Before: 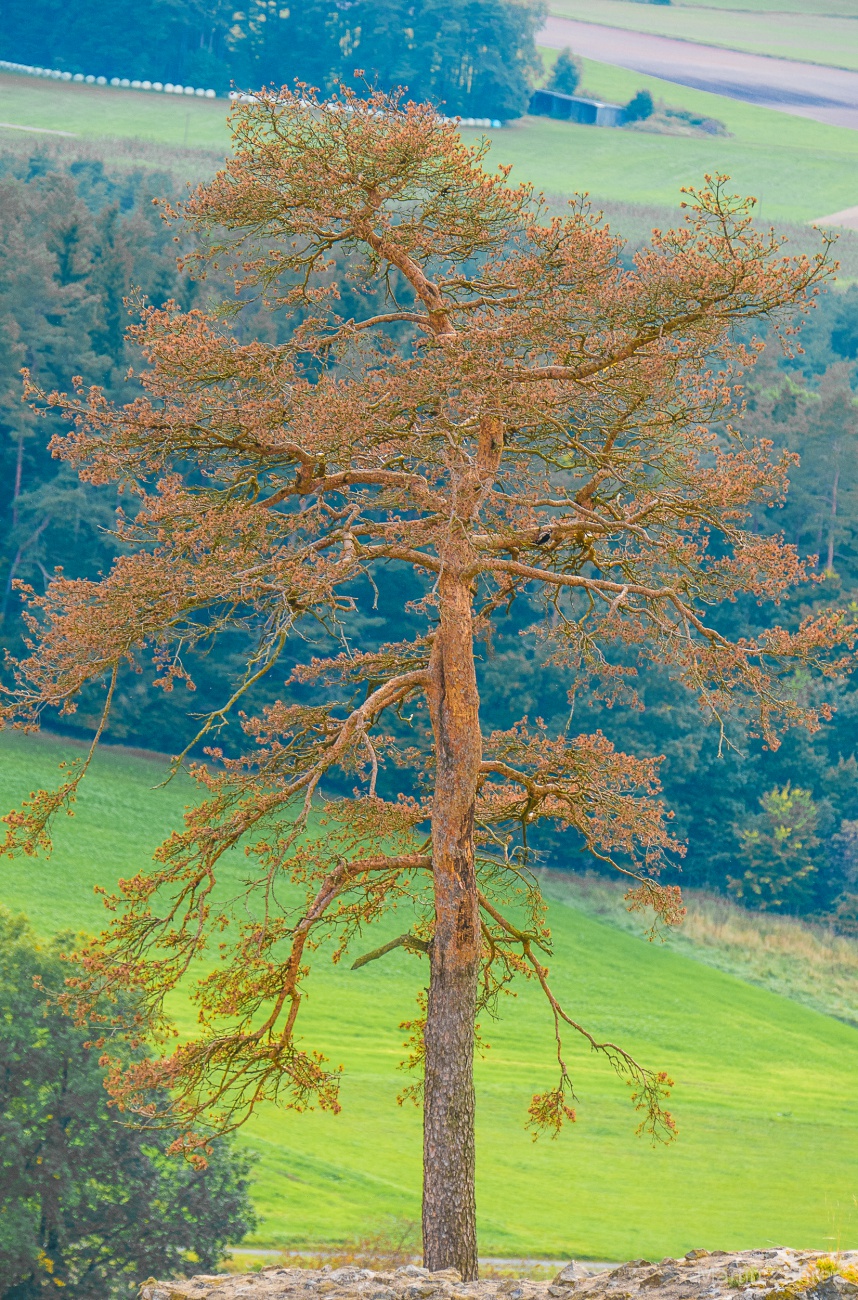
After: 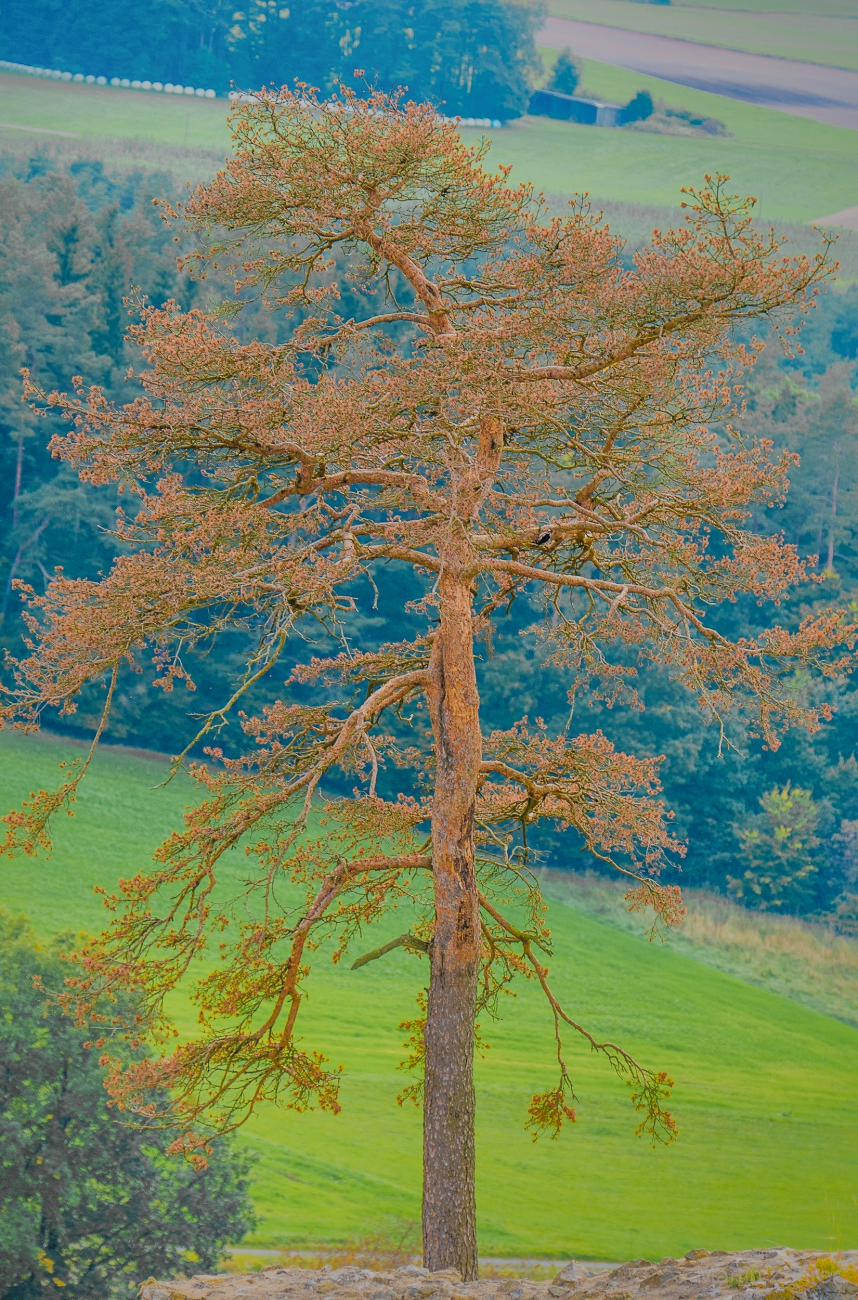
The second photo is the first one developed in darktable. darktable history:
filmic rgb: white relative exposure 3.85 EV, hardness 4.3
shadows and highlights: shadows -19.91, highlights -73.15
